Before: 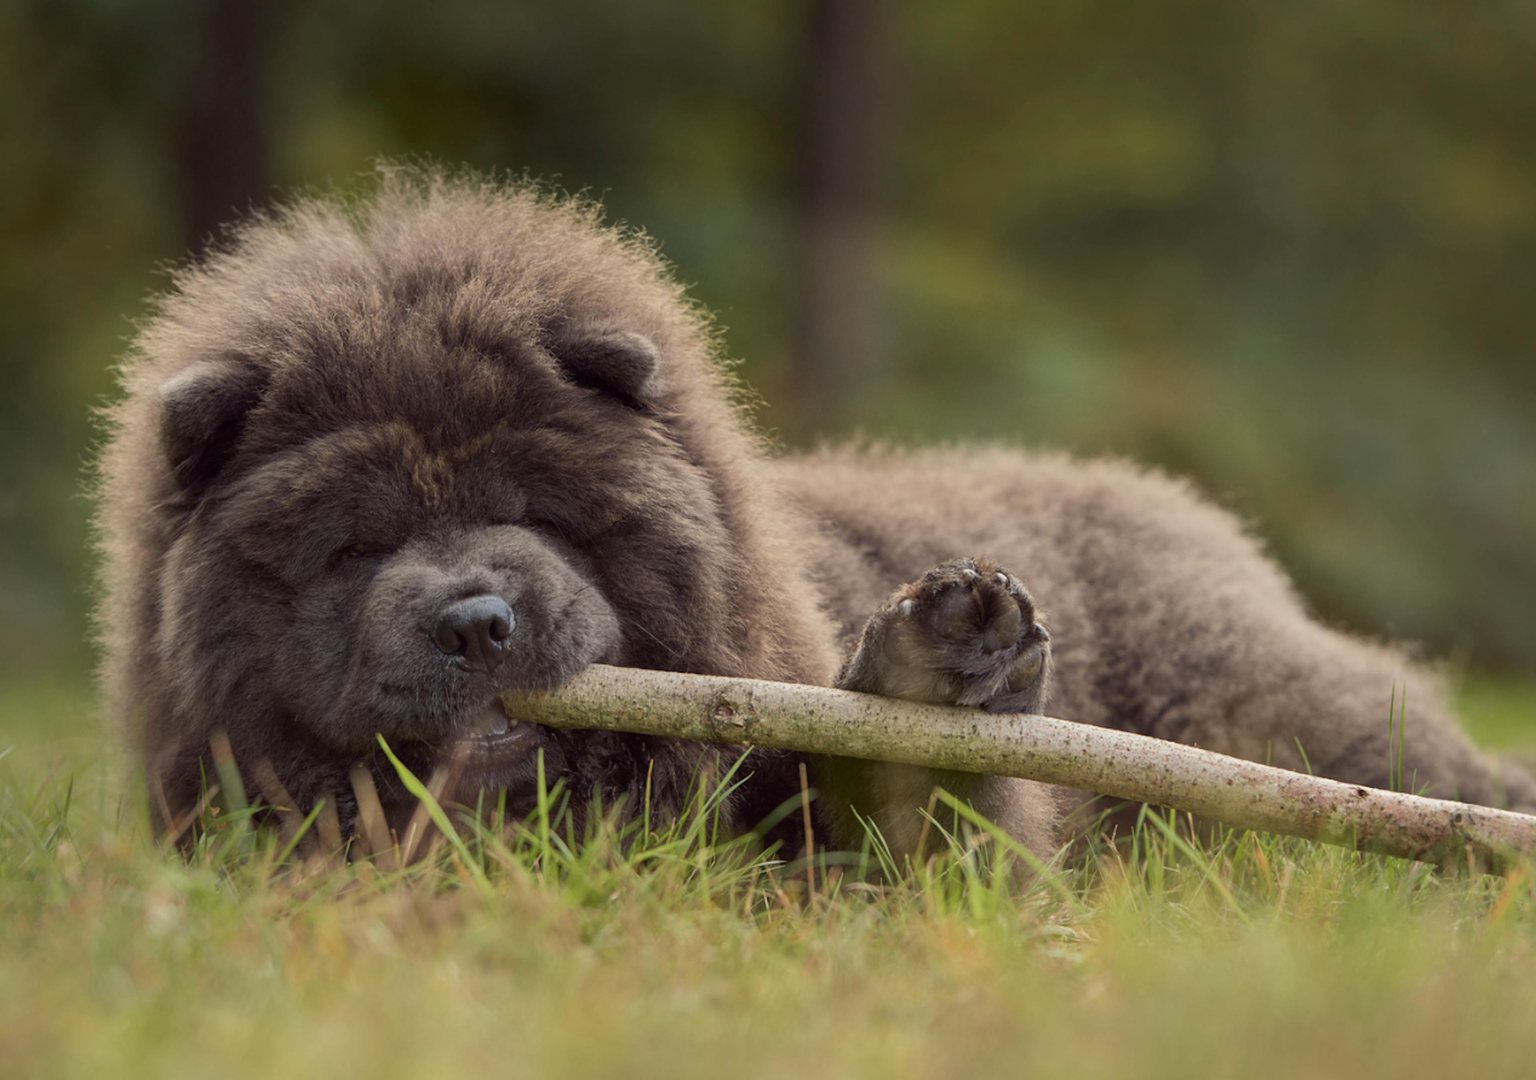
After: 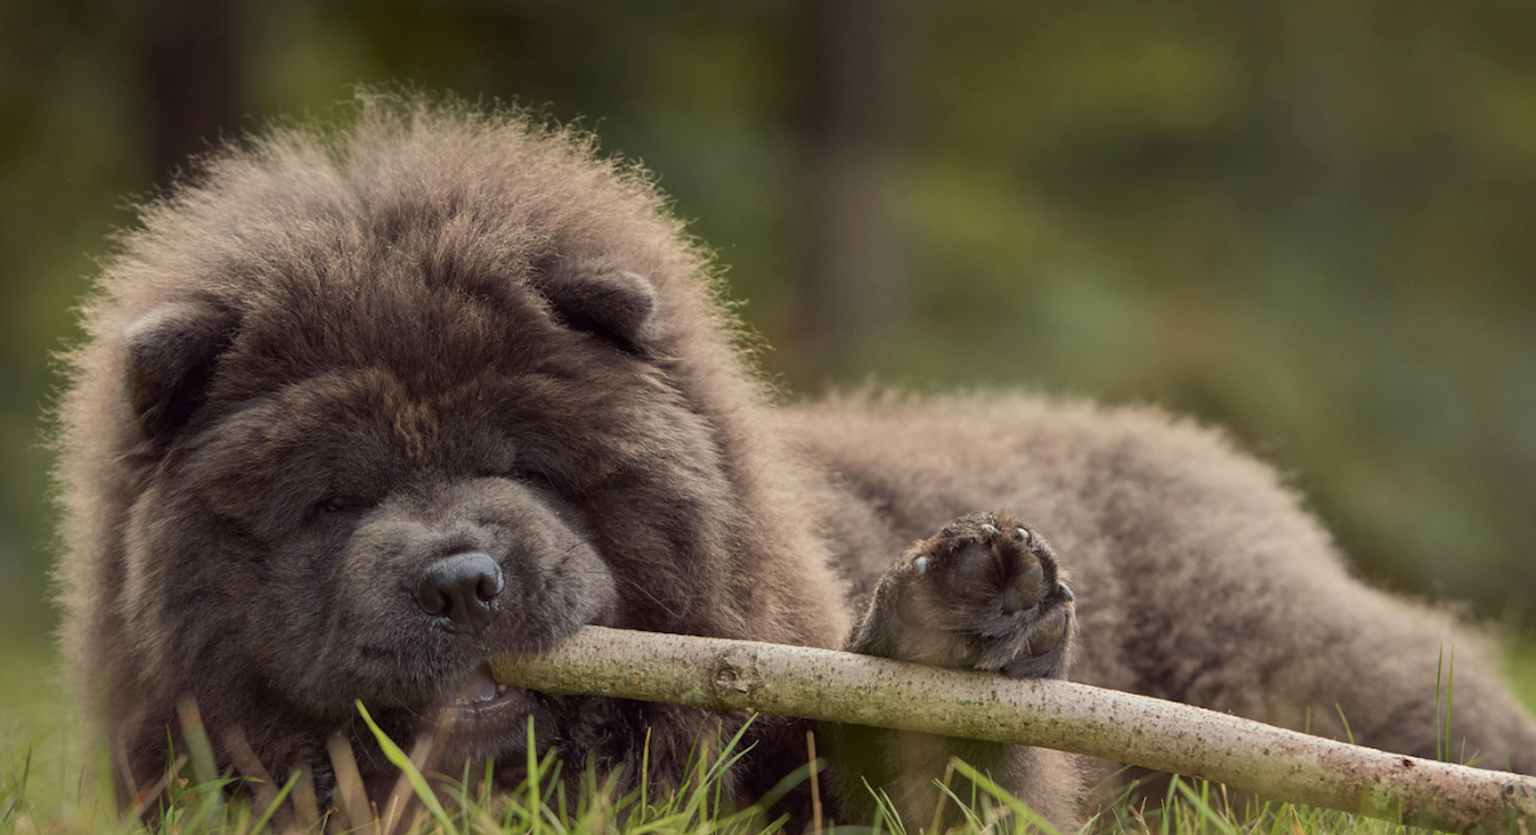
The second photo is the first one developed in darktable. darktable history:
crop: left 2.861%, top 7.277%, right 3.44%, bottom 20.288%
